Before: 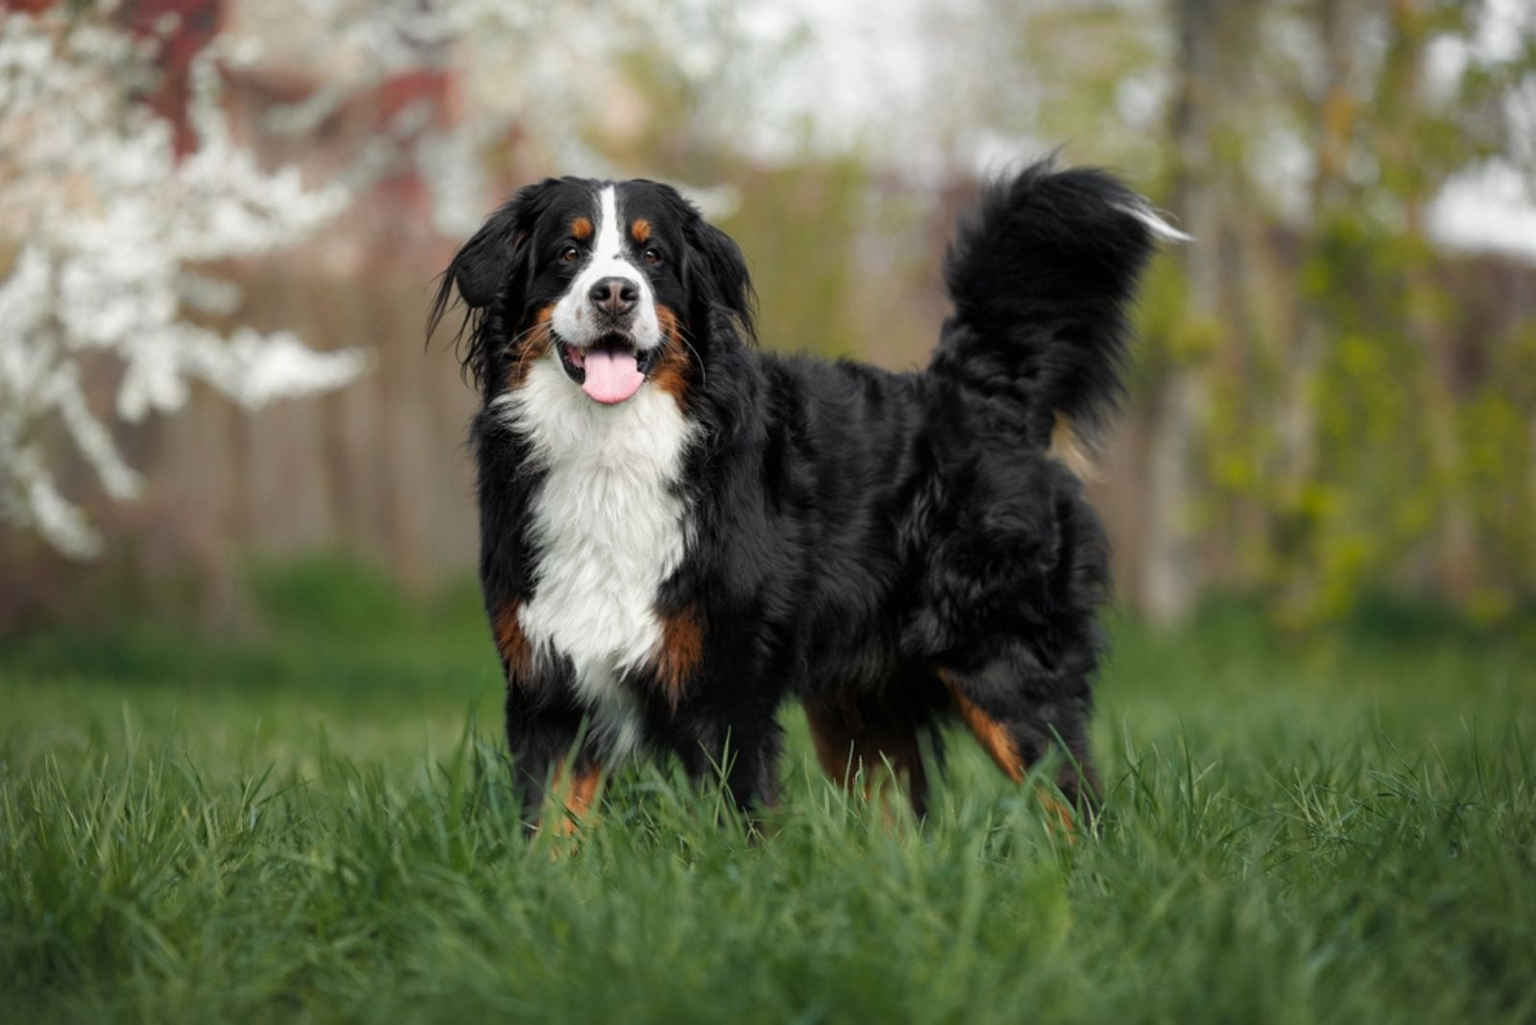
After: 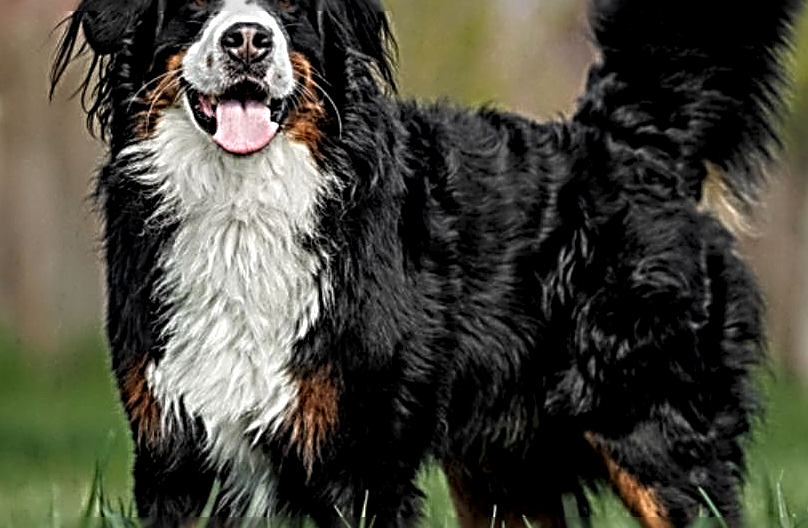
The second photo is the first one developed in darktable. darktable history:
sharpen: radius 4.039, amount 1.988
local contrast: highlights 24%, detail 150%
crop: left 24.568%, top 24.965%, right 24.899%, bottom 25.551%
